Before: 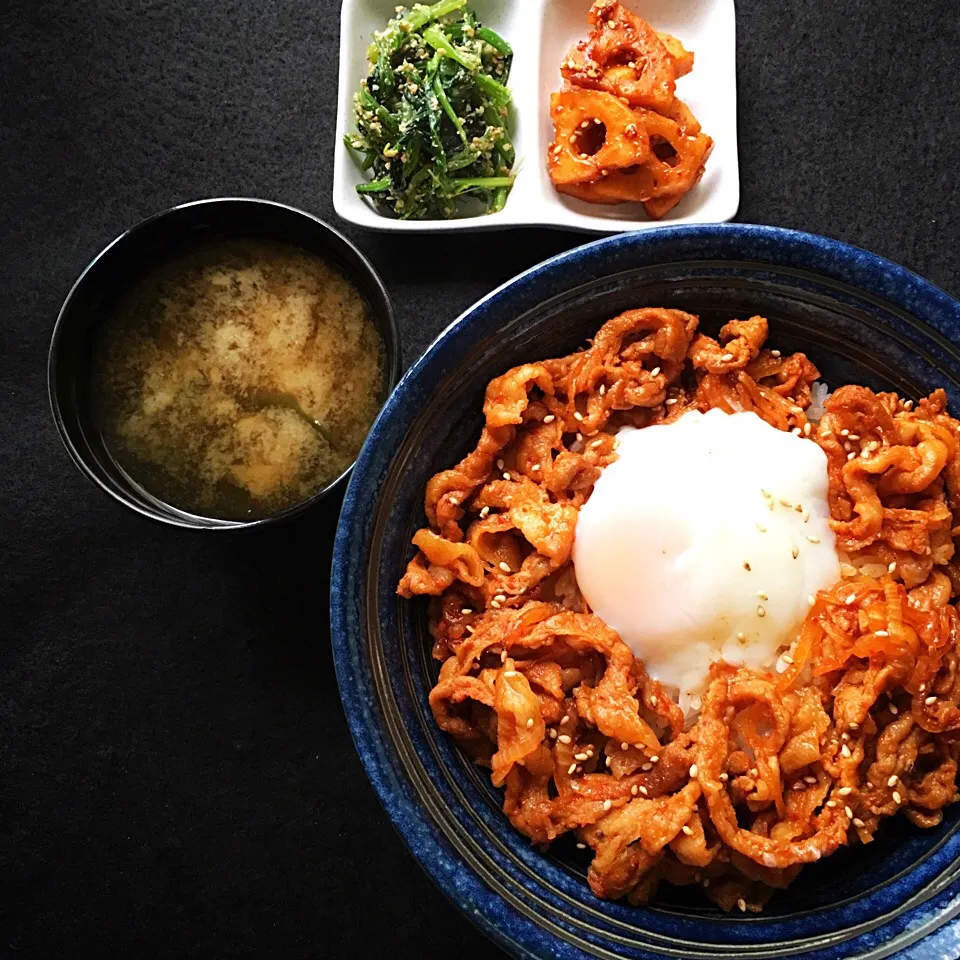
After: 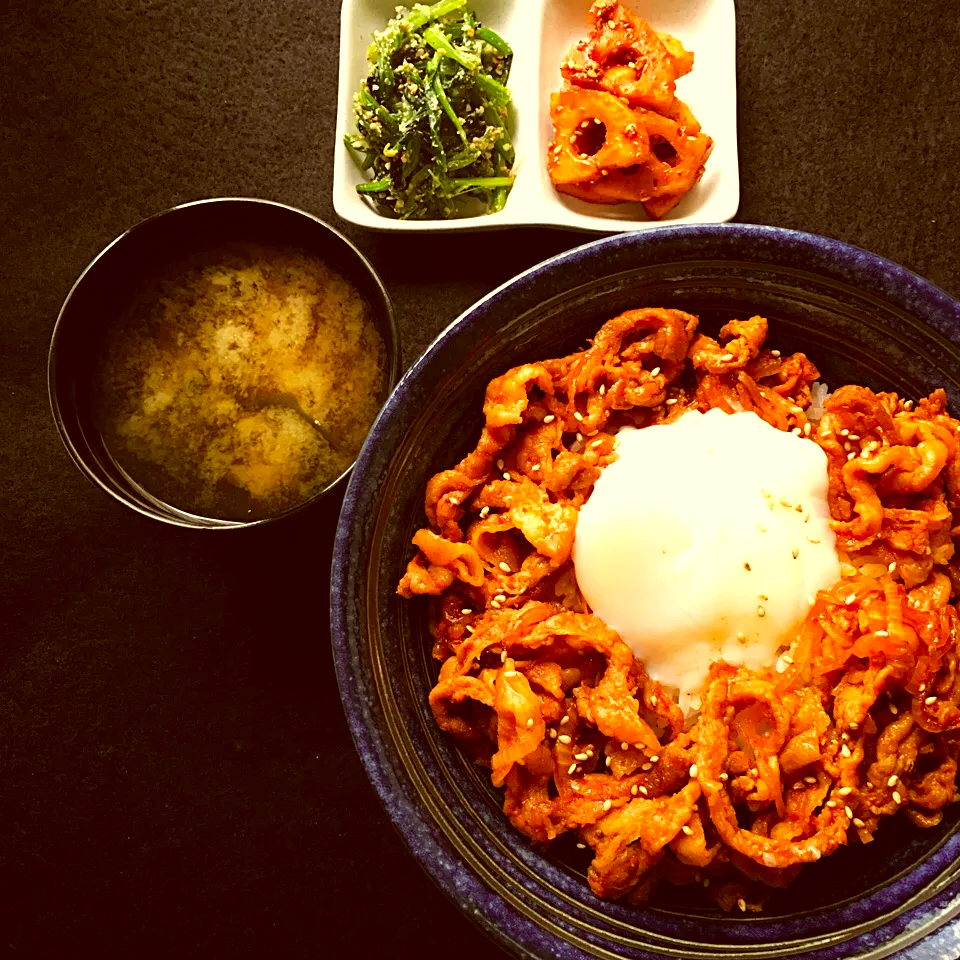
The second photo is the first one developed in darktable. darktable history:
color correction: highlights a* 1.25, highlights b* 23.69, shadows a* 15.21, shadows b* 24.87
exposure: exposure 0.299 EV, compensate highlight preservation false
